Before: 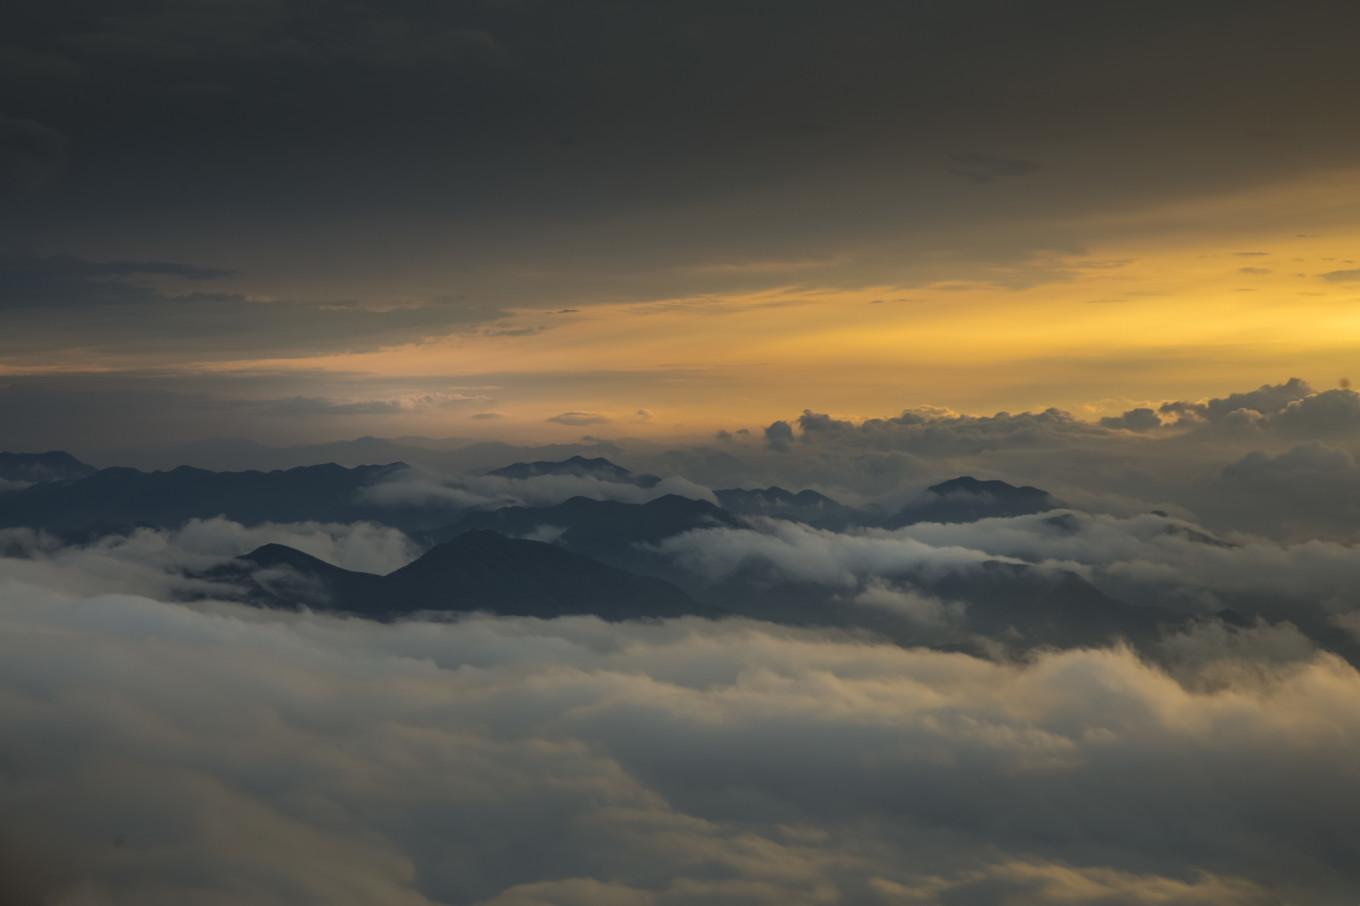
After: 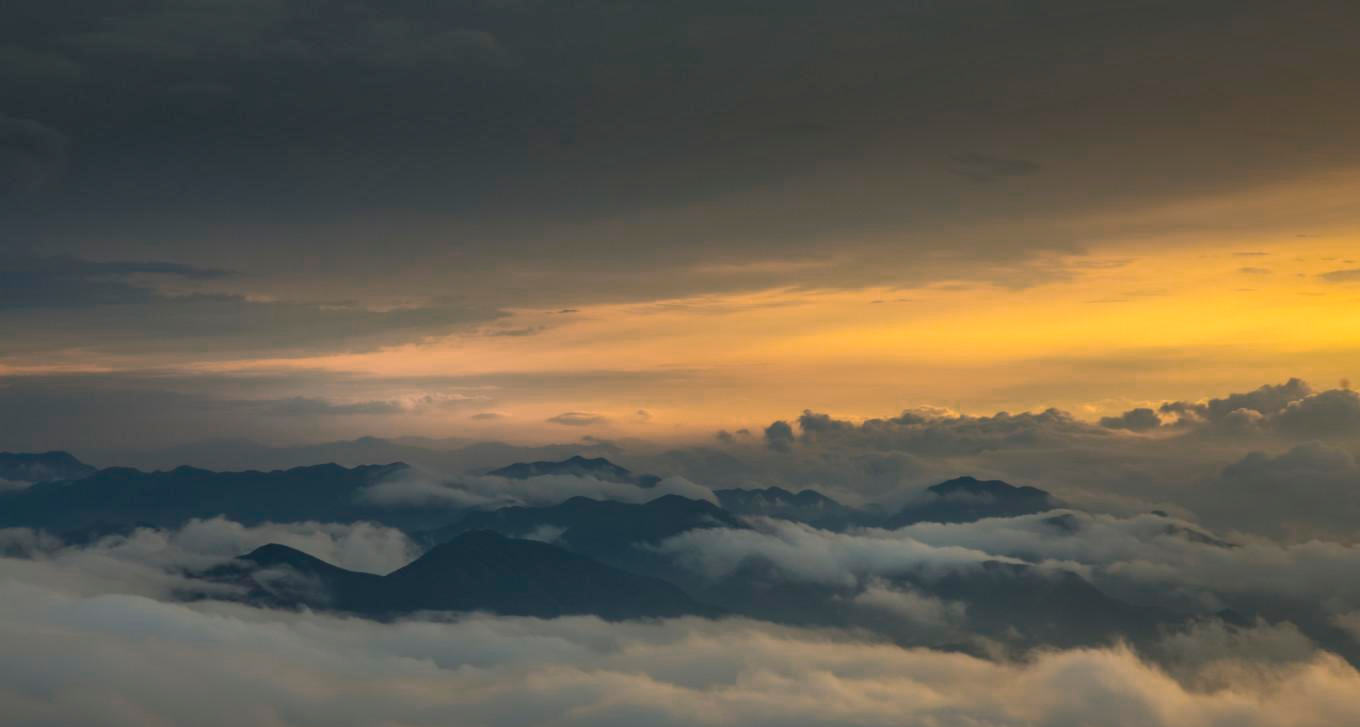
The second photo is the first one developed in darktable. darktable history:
shadows and highlights: on, module defaults
color zones: curves: ch0 [(0, 0.465) (0.092, 0.596) (0.289, 0.464) (0.429, 0.453) (0.571, 0.464) (0.714, 0.455) (0.857, 0.462) (1, 0.465)]
crop: bottom 19.648%
